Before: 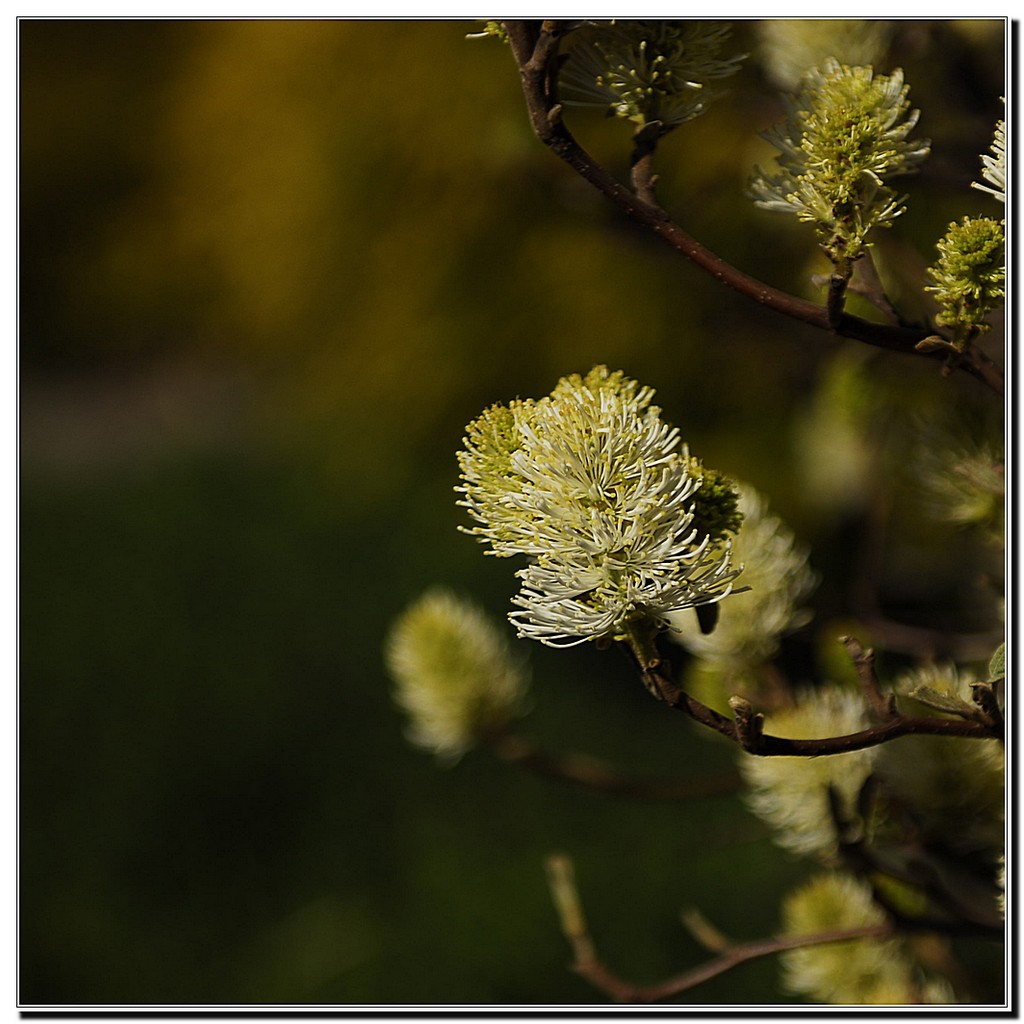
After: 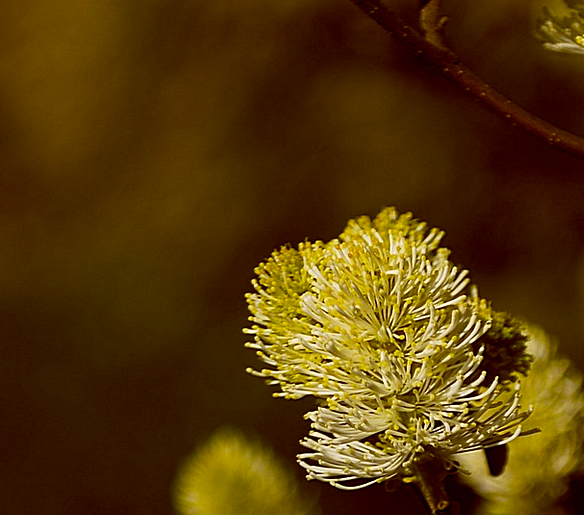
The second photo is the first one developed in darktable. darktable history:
crop: left 20.702%, top 15.515%, right 21.899%, bottom 33.746%
color balance rgb: highlights gain › luminance 14.677%, global offset › chroma 0.405%, global offset › hue 35.09°, perceptual saturation grading › global saturation 19.513%
